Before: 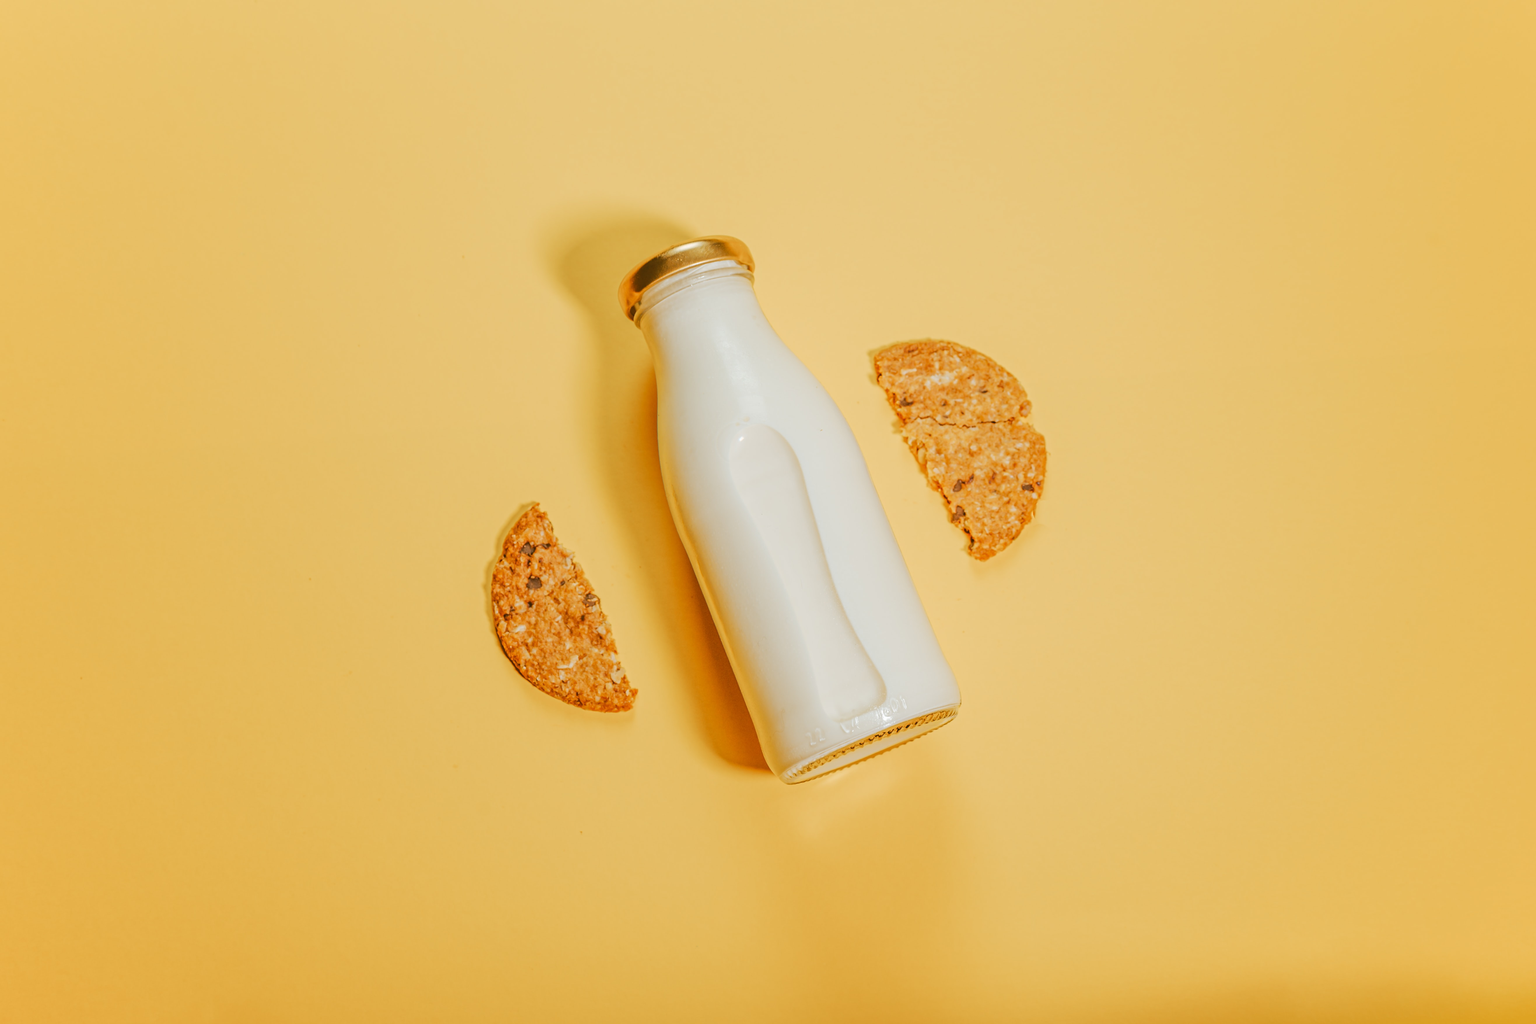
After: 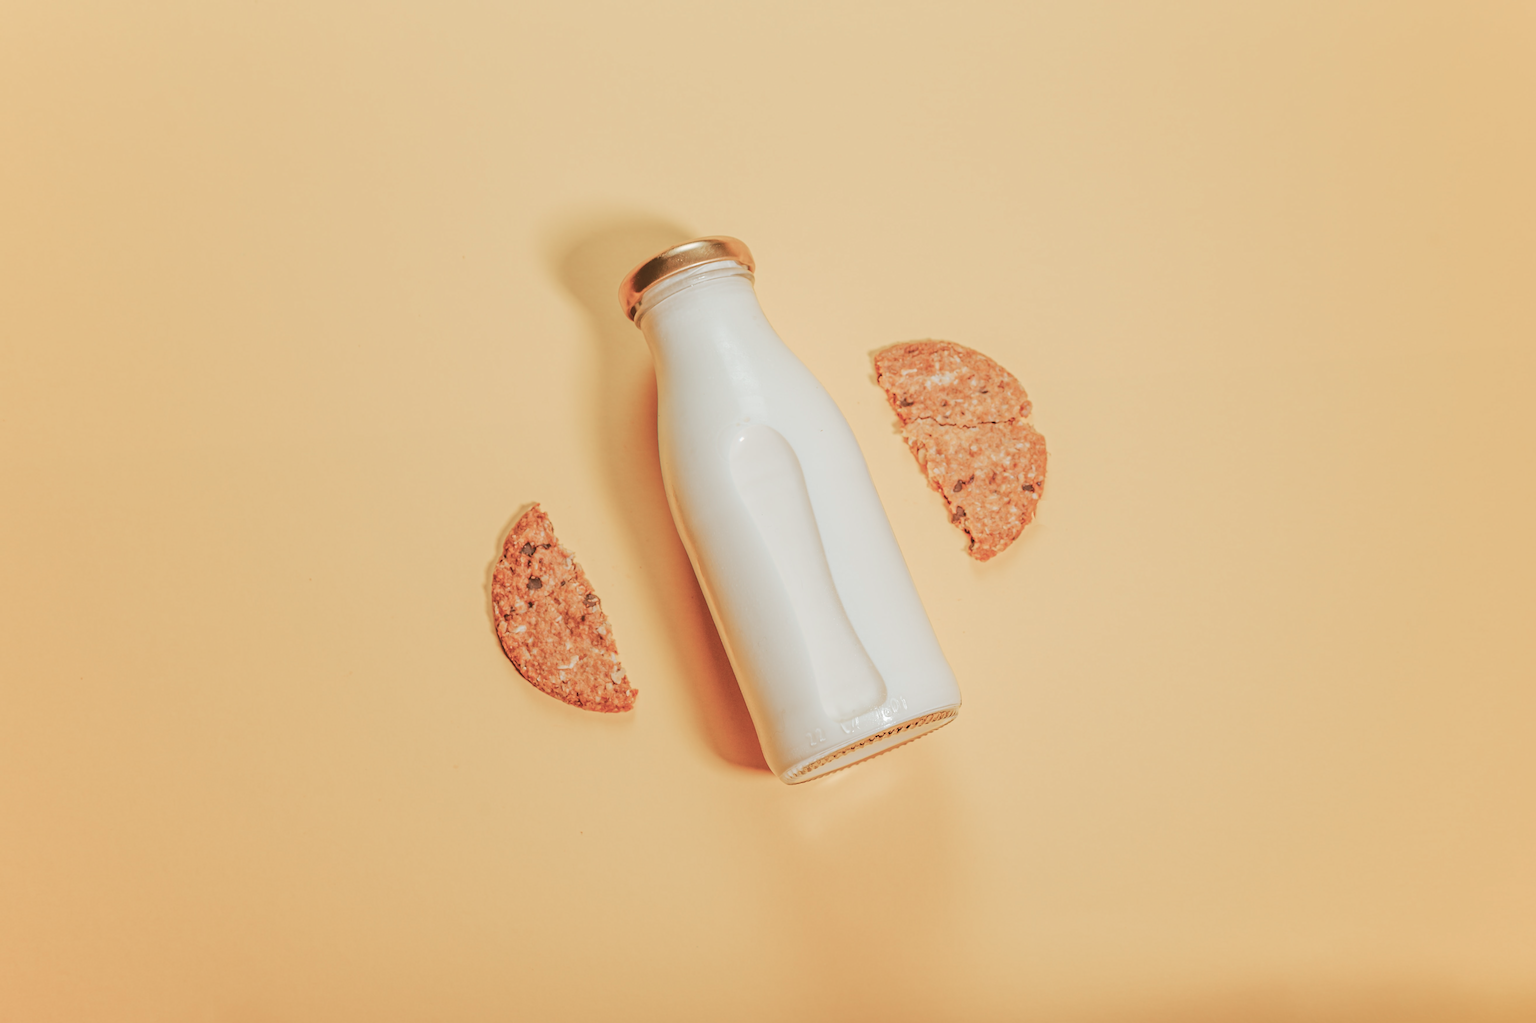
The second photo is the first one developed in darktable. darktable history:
color contrast: blue-yellow contrast 0.62
crop: bottom 0.071%
